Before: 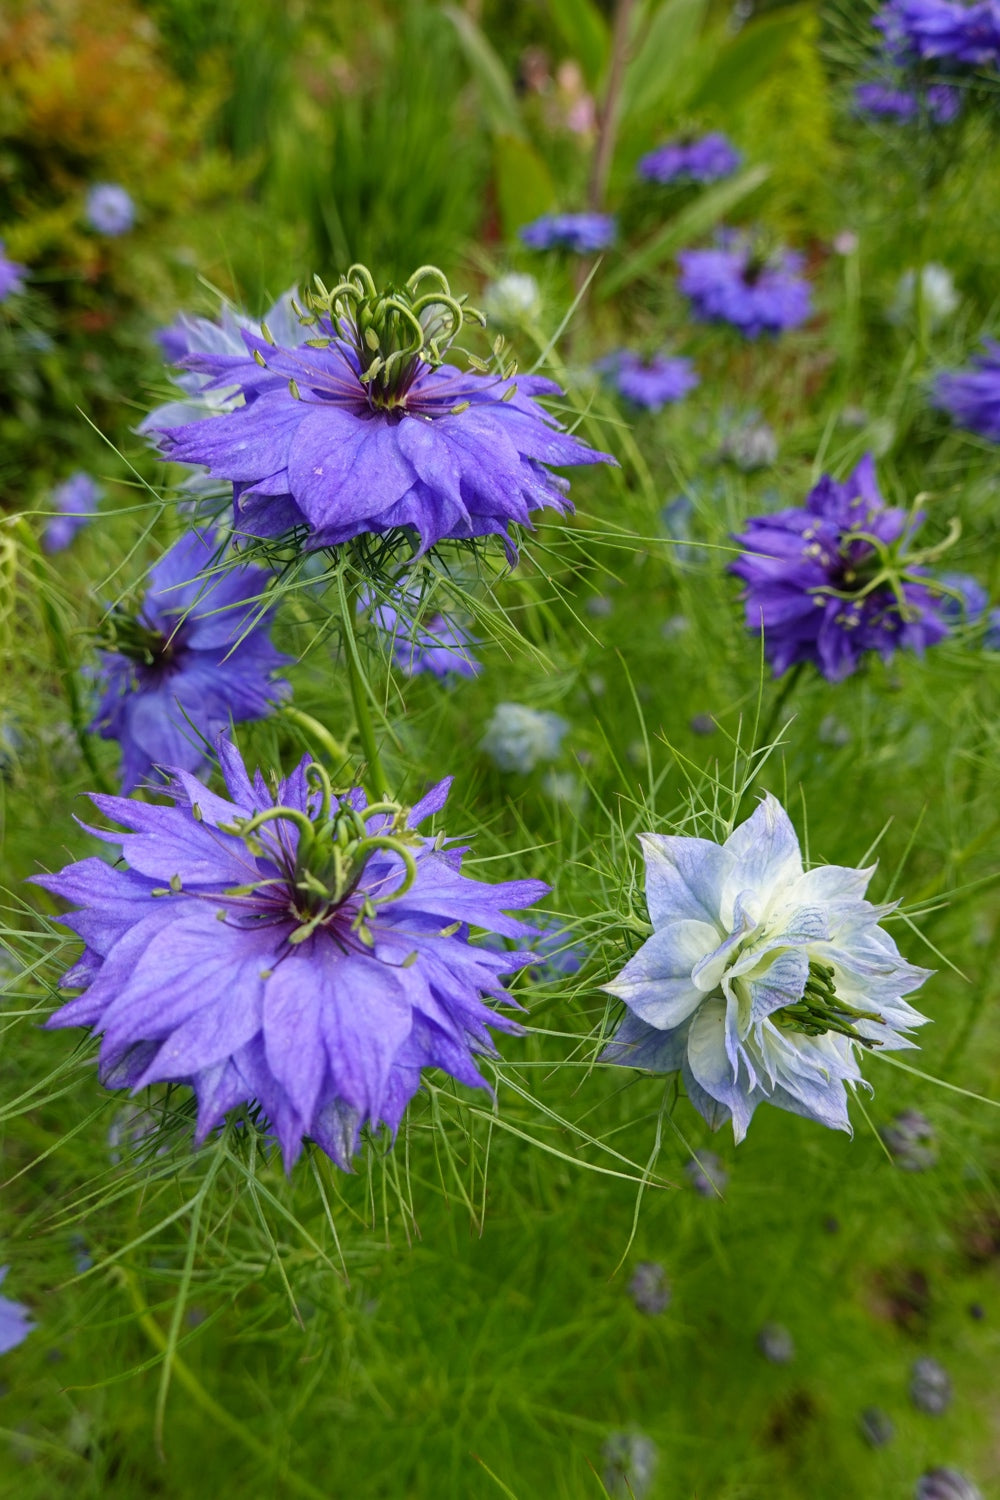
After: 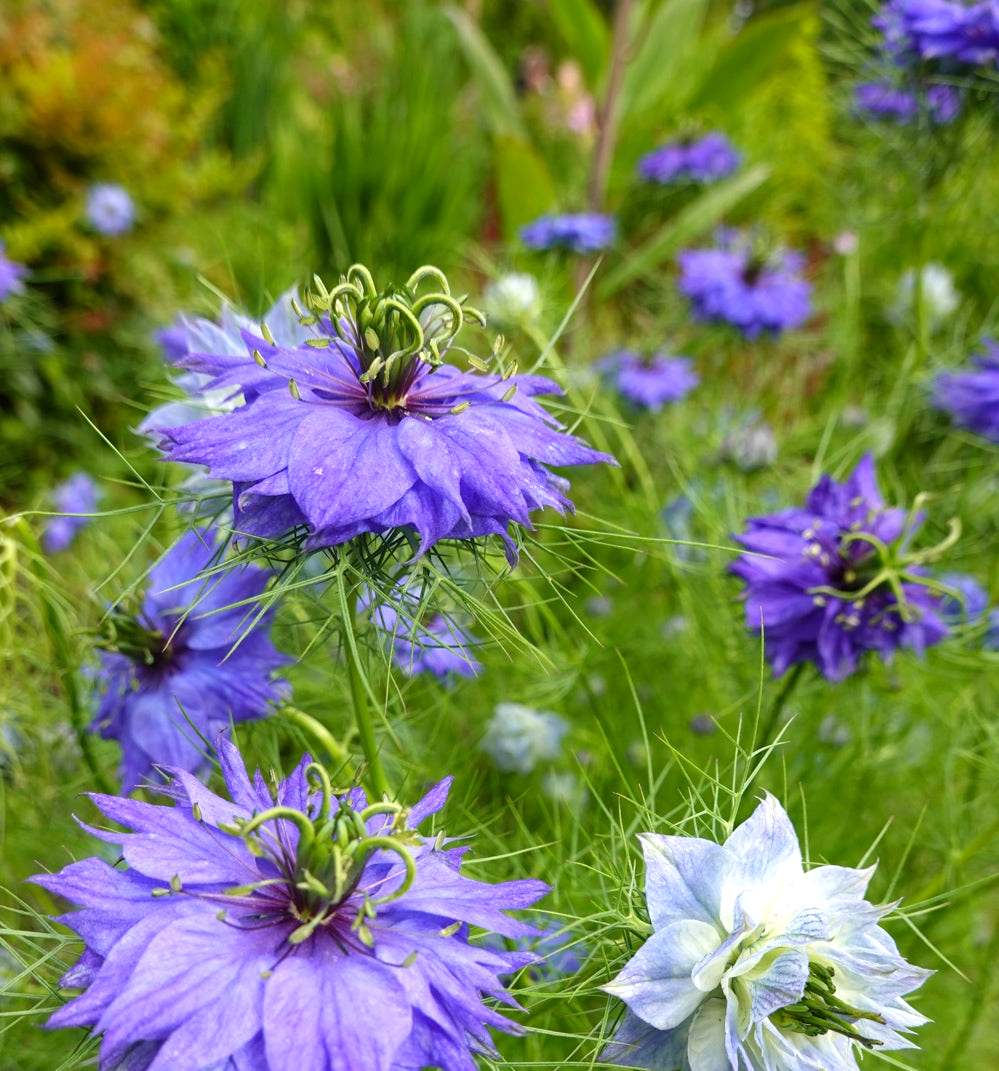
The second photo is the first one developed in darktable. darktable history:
crop: bottom 28.576%
exposure: black level correction 0.001, exposure 0.5 EV, compensate exposure bias true, compensate highlight preservation false
